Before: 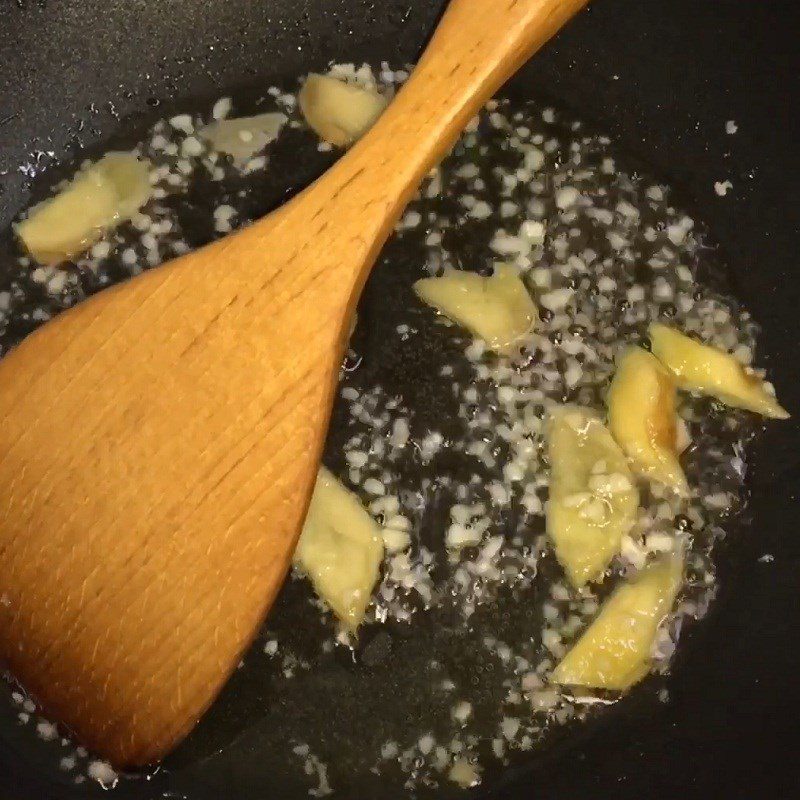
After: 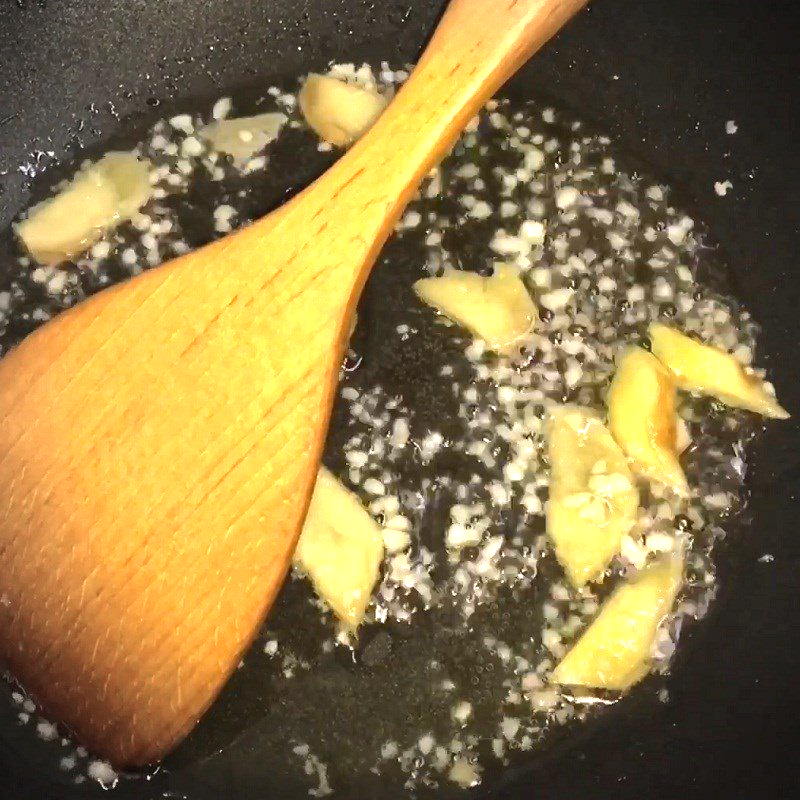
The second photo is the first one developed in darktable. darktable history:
vignetting: fall-off radius 61.18%
exposure: black level correction 0, exposure 1.1 EV, compensate highlight preservation false
